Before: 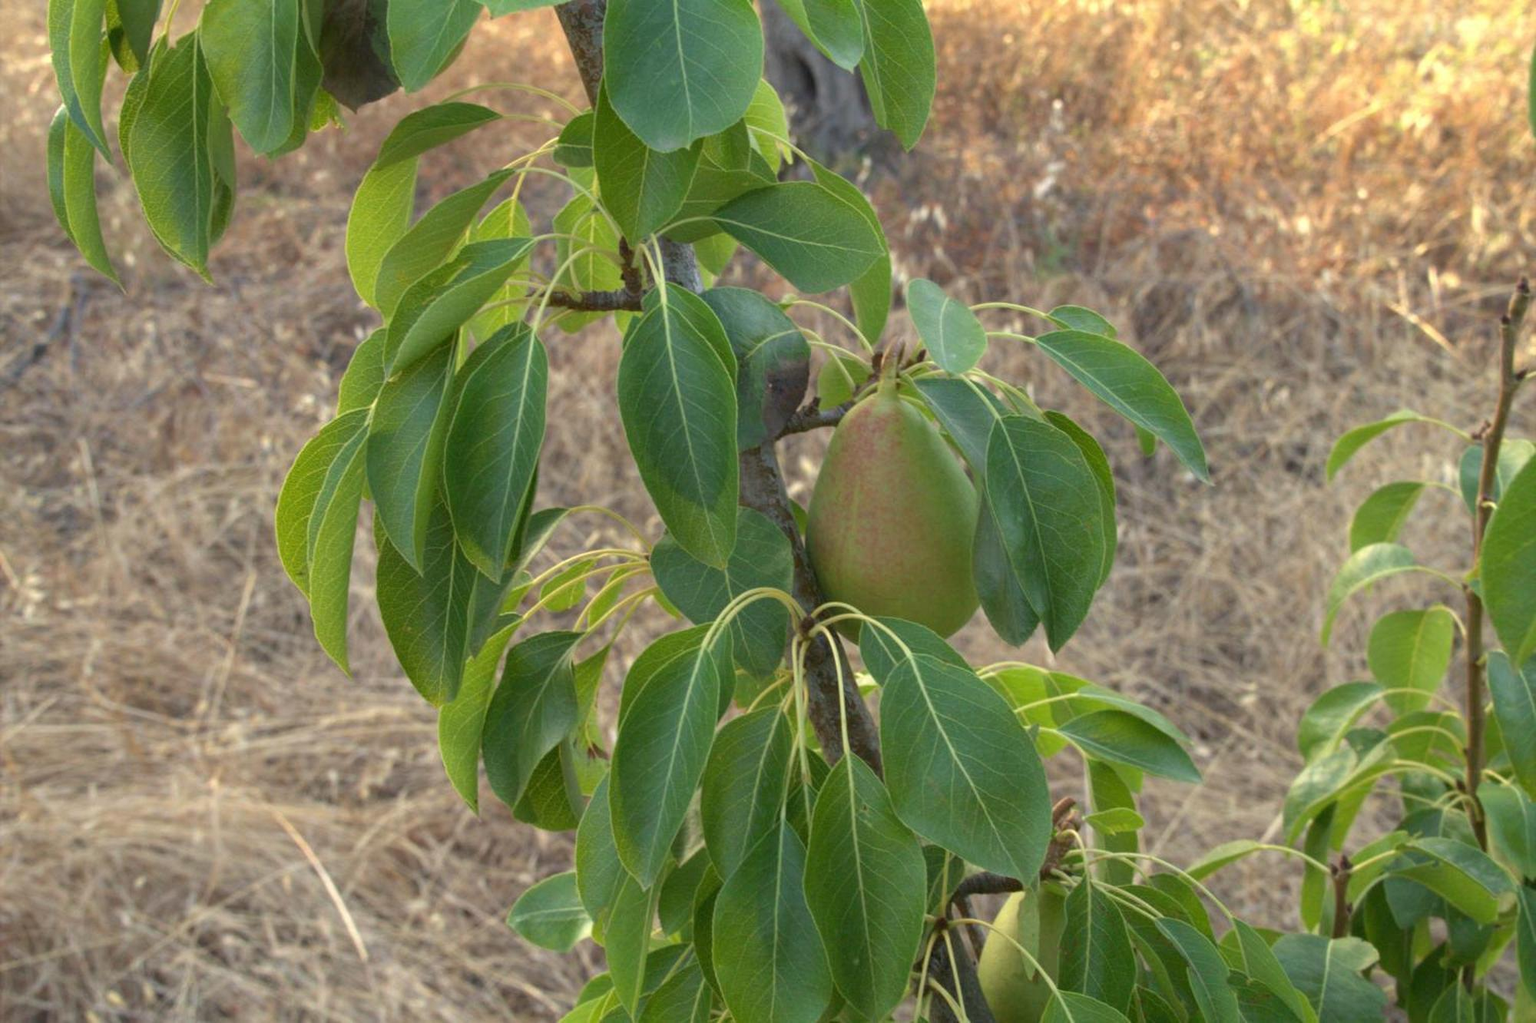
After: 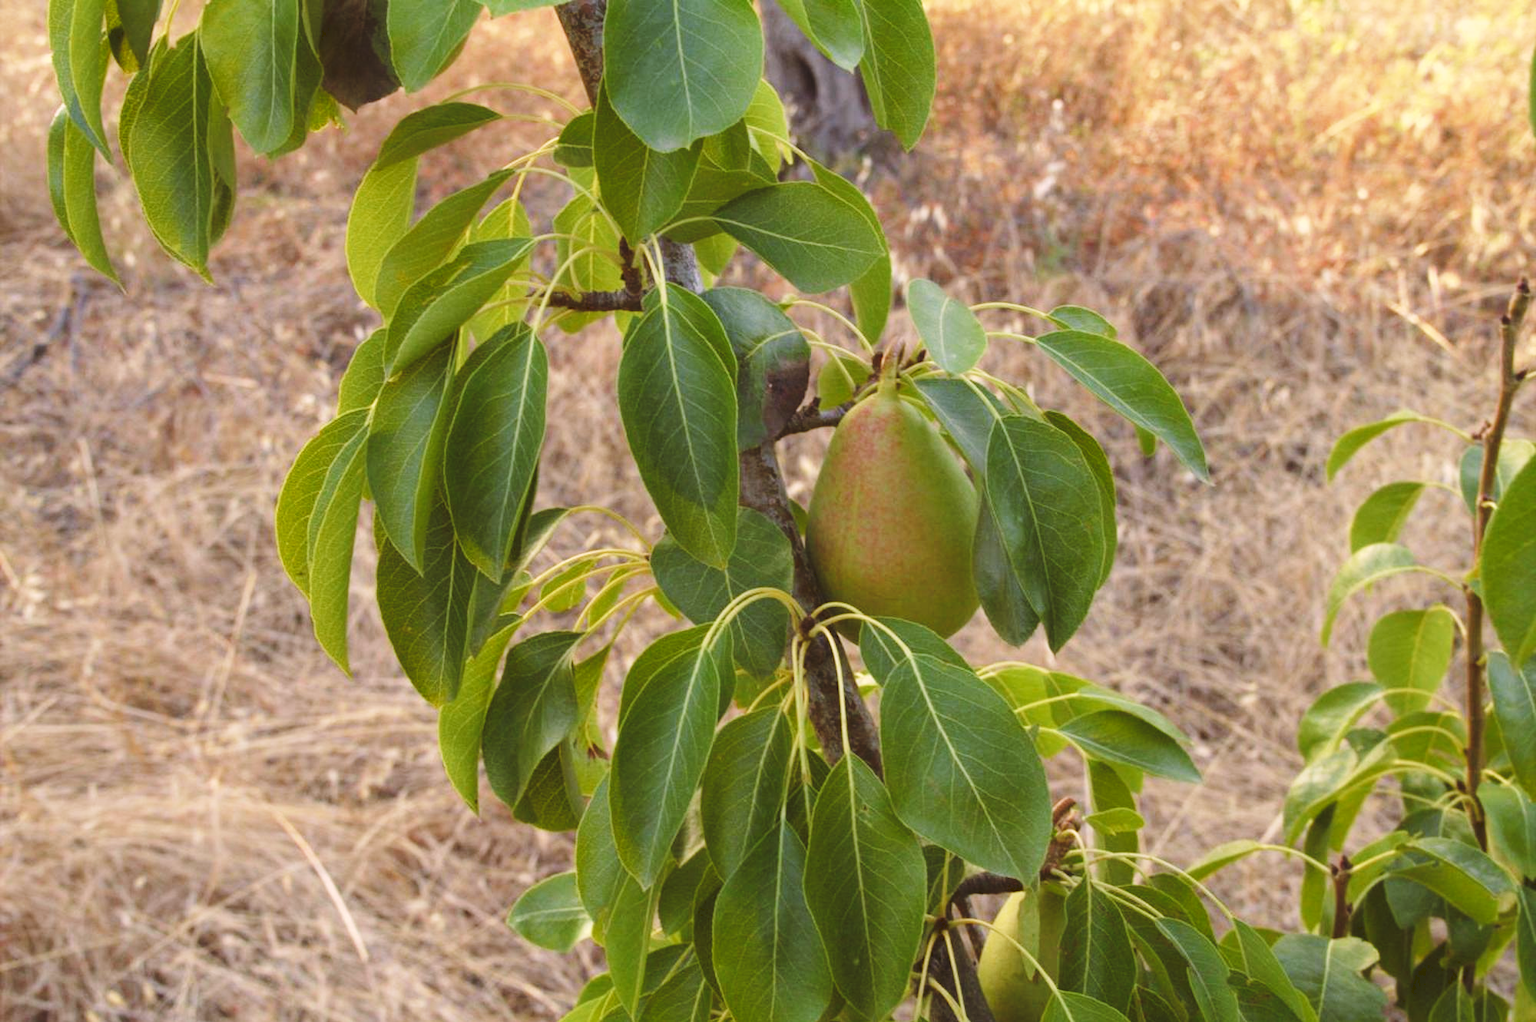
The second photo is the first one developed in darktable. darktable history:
tone curve: curves: ch0 [(0, 0) (0.003, 0.077) (0.011, 0.079) (0.025, 0.085) (0.044, 0.095) (0.069, 0.109) (0.1, 0.124) (0.136, 0.142) (0.177, 0.169) (0.224, 0.207) (0.277, 0.267) (0.335, 0.347) (0.399, 0.442) (0.468, 0.54) (0.543, 0.635) (0.623, 0.726) (0.709, 0.813) (0.801, 0.882) (0.898, 0.934) (1, 1)], preserve colors none
color look up table: target L [92.1, 89.56, 84.6, 82.3, 79.3, 74.32, 67.2, 68.54, 62.05, 53.53, 44.69, 46.13, 28.18, 200.69, 93.04, 77.54, 75.87, 54.91, 59.26, 52.08, 48.73, 57.49, 54.19, 48.94, 47.6, 43.02, 40.02, 30.35, 26.42, 15.56, 81.45, 74.58, 63.6, 71.27, 66.18, 59.62, 49.78, 50.69, 46.94, 35.27, 35.93, 16.17, 8.804, 2.676, 96.5, 71.85, 55.58, 48.78, 27.21], target a [-16.65, -26.2, -29.79, -55.47, -64.51, -11.08, -37.8, -4.281, -47.82, -31.31, -19.45, -8.394, -19.08, 0, 8.56, 16.07, 12.22, 56.01, 41.97, 56.55, 66.37, 35.3, 33.7, 6.002, 64.5, 57.35, 44.67, 9.728, 42.13, 37.59, 29.61, 36.27, 59.74, 40.91, 59.49, 13.17, 64.9, 21.36, 31.28, 46.99, 52.14, 39.47, 31.09, 17.7, 2.545, -19.71, 1.726, -9.448, 2.612], target b [83.17, 26.05, -3.476, 27.18, 68.39, 46, 33.64, 62.17, 52.49, 7.938, 40.28, 4.971, 36.38, -0.001, 26.37, 41.22, 71.9, 11.46, 56.76, 39.19, 6.258, 54.21, 21.13, 33.92, 60.86, 36.65, 48.13, 18.65, 18.62, 19.68, -26.51, -17.94, -35.51, -42.52, -49.79, -5.982, -26.28, -71.19, -28.6, 1.206, -55.45, -54.54, -21.95, 3.861, -2.573, -29.53, -41.47, -16.1, -26.9], num patches 49
